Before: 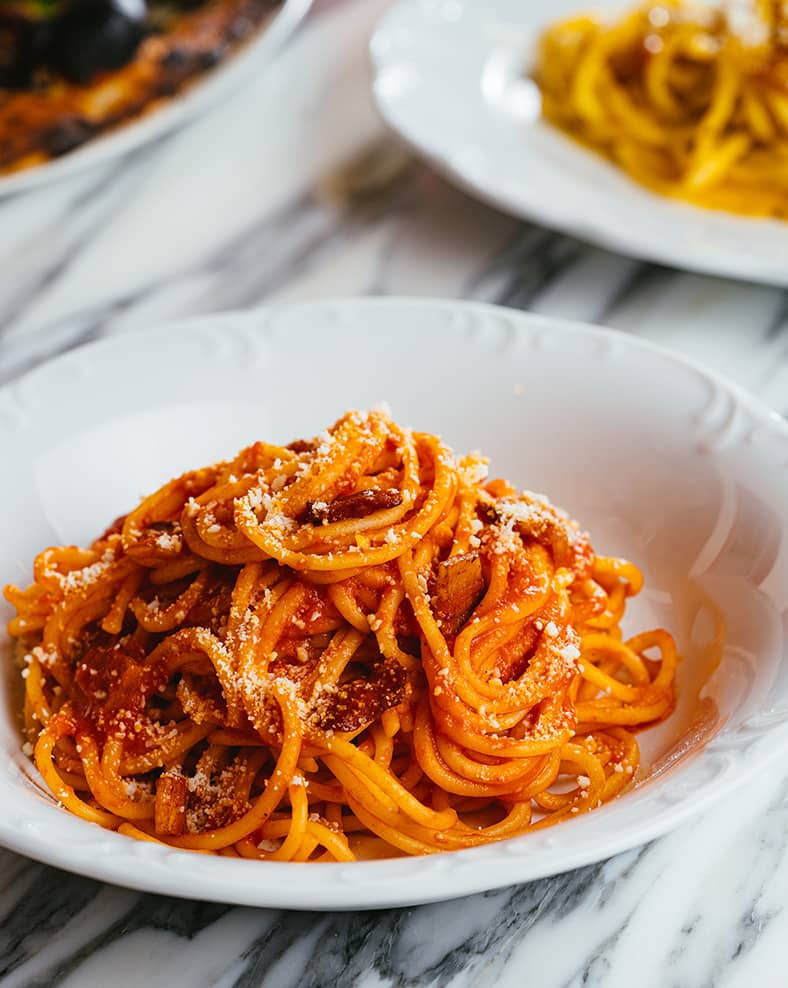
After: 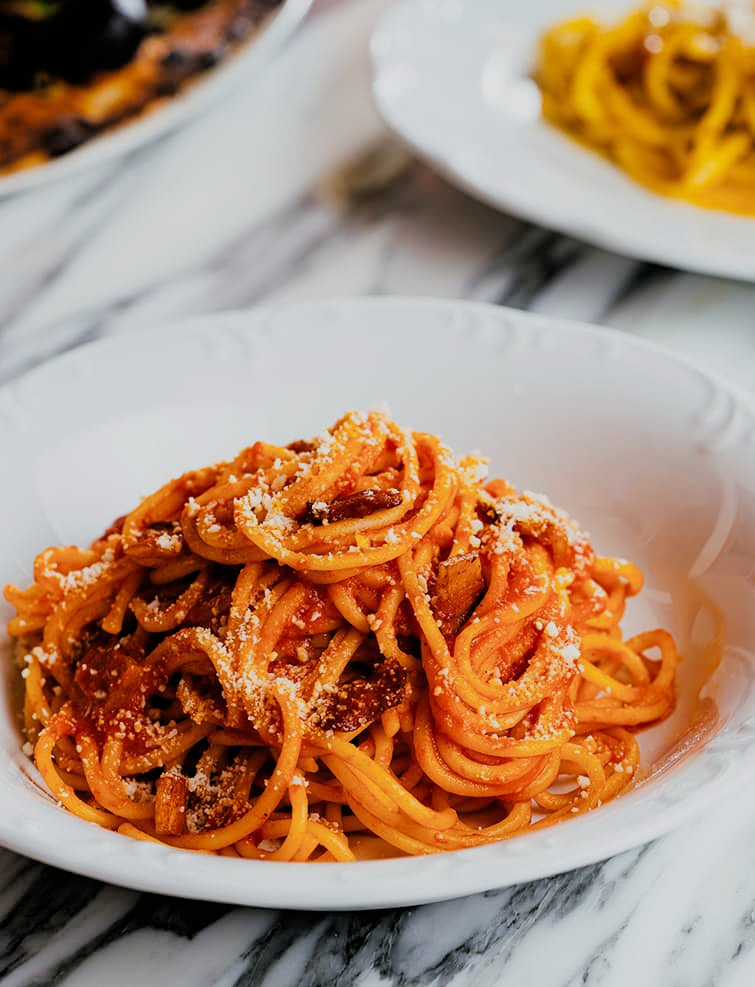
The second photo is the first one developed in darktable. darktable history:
filmic rgb: black relative exposure -5 EV, hardness 2.88, contrast 1.1, highlights saturation mix -20%
crop: right 4.126%, bottom 0.031%
exposure: exposure 0.128 EV, compensate highlight preservation false
